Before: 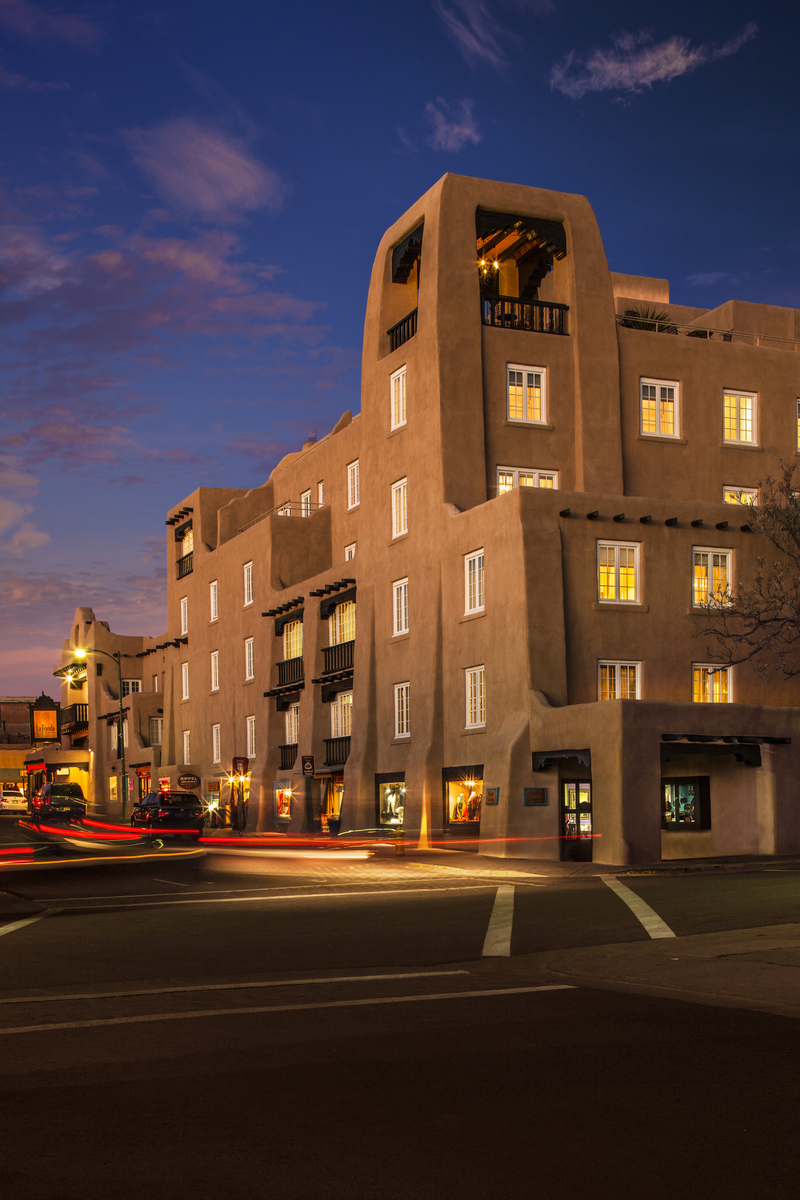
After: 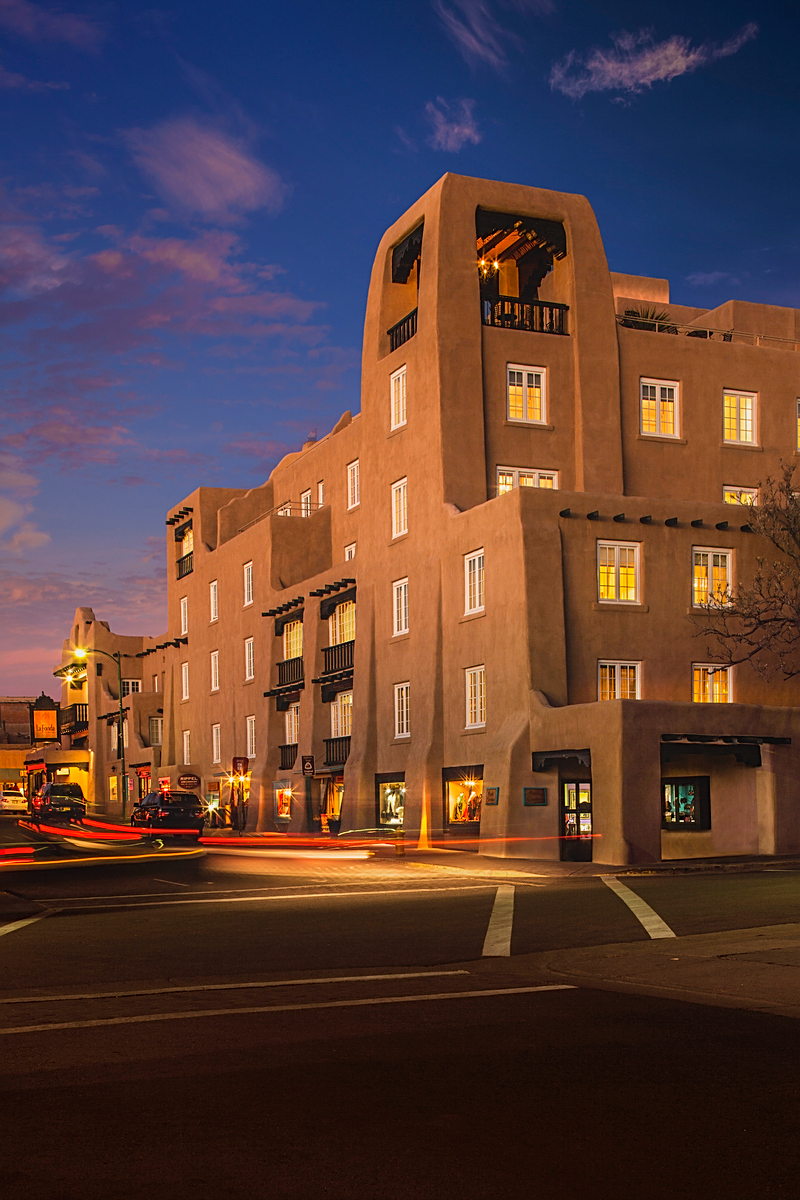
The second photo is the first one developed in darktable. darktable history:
shadows and highlights: radius 171.16, shadows 27, white point adjustment 3.13, highlights -67.95, soften with gaussian
sharpen: on, module defaults
contrast equalizer: y [[0.46, 0.454, 0.451, 0.451, 0.455, 0.46], [0.5 ×6], [0.5 ×6], [0 ×6], [0 ×6]]
